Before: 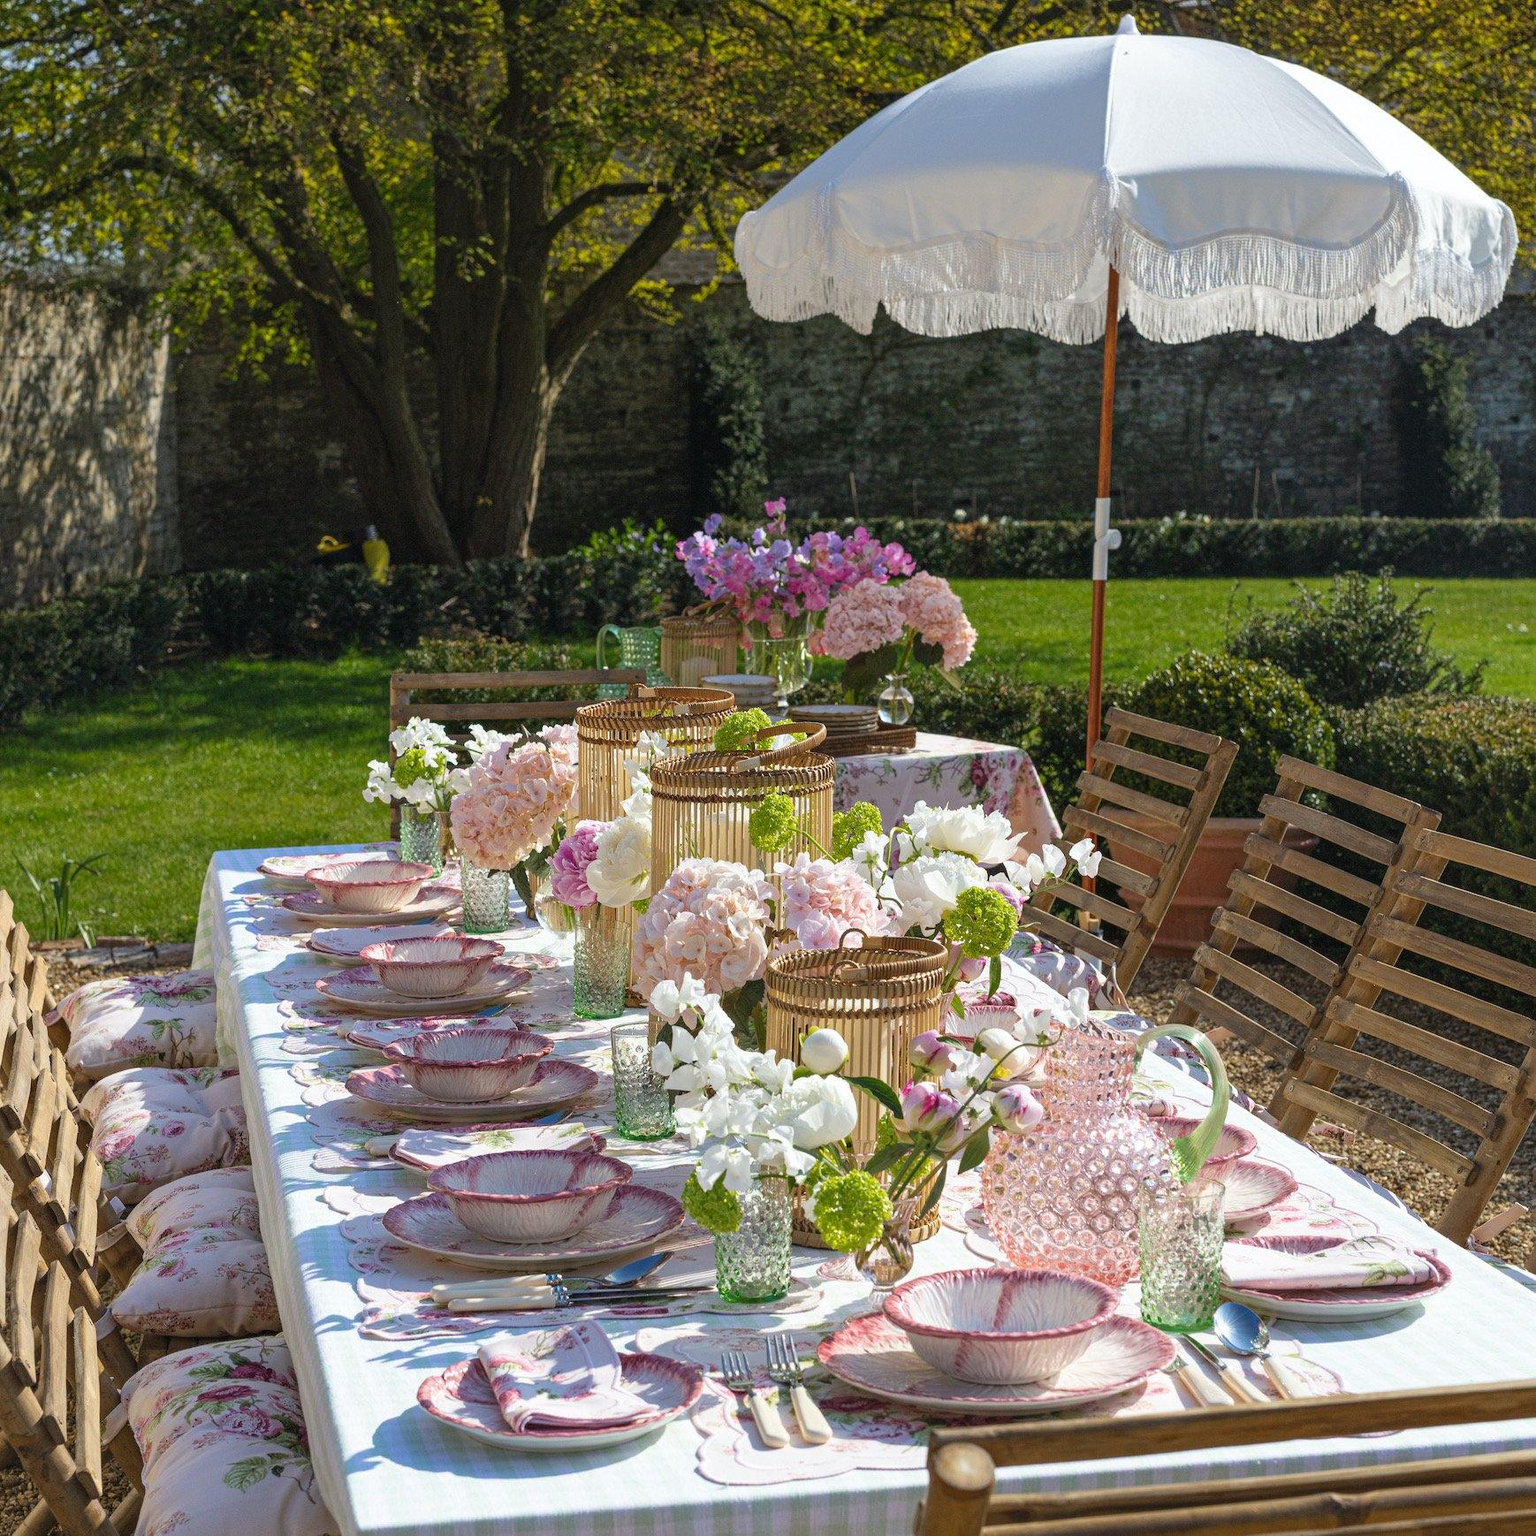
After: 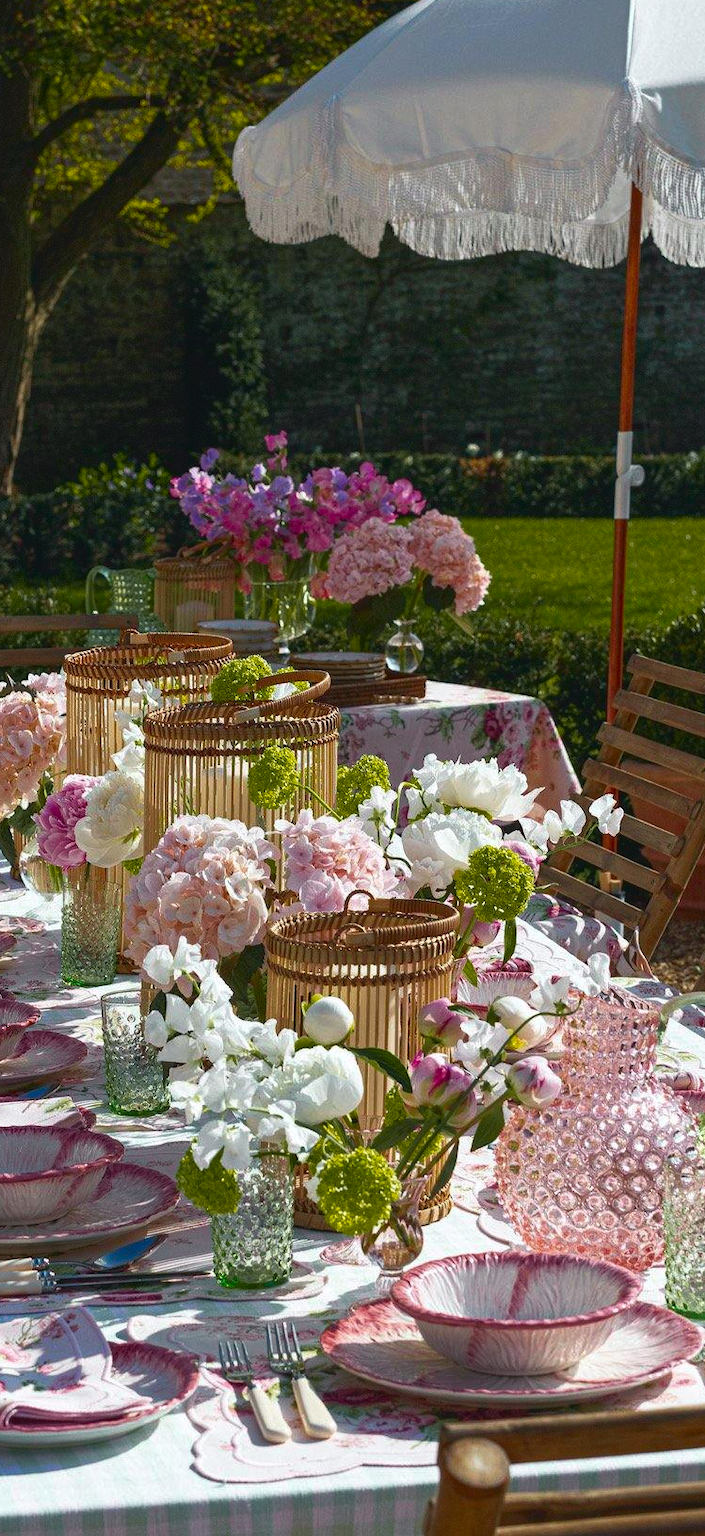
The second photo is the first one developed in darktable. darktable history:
crop: left 33.64%, top 6.074%, right 23.151%
tone curve: curves: ch0 [(0.001, 0.042) (0.128, 0.16) (0.452, 0.42) (0.603, 0.566) (0.754, 0.733) (1, 1)]; ch1 [(0, 0) (0.325, 0.327) (0.412, 0.441) (0.473, 0.466) (0.5, 0.499) (0.549, 0.558) (0.617, 0.625) (0.713, 0.7) (1, 1)]; ch2 [(0, 0) (0.386, 0.397) (0.445, 0.47) (0.505, 0.498) (0.529, 0.524) (0.574, 0.569) (0.652, 0.641) (1, 1)], color space Lab, independent channels, preserve colors none
contrast brightness saturation: contrast 0.067, brightness -0.153, saturation 0.112
